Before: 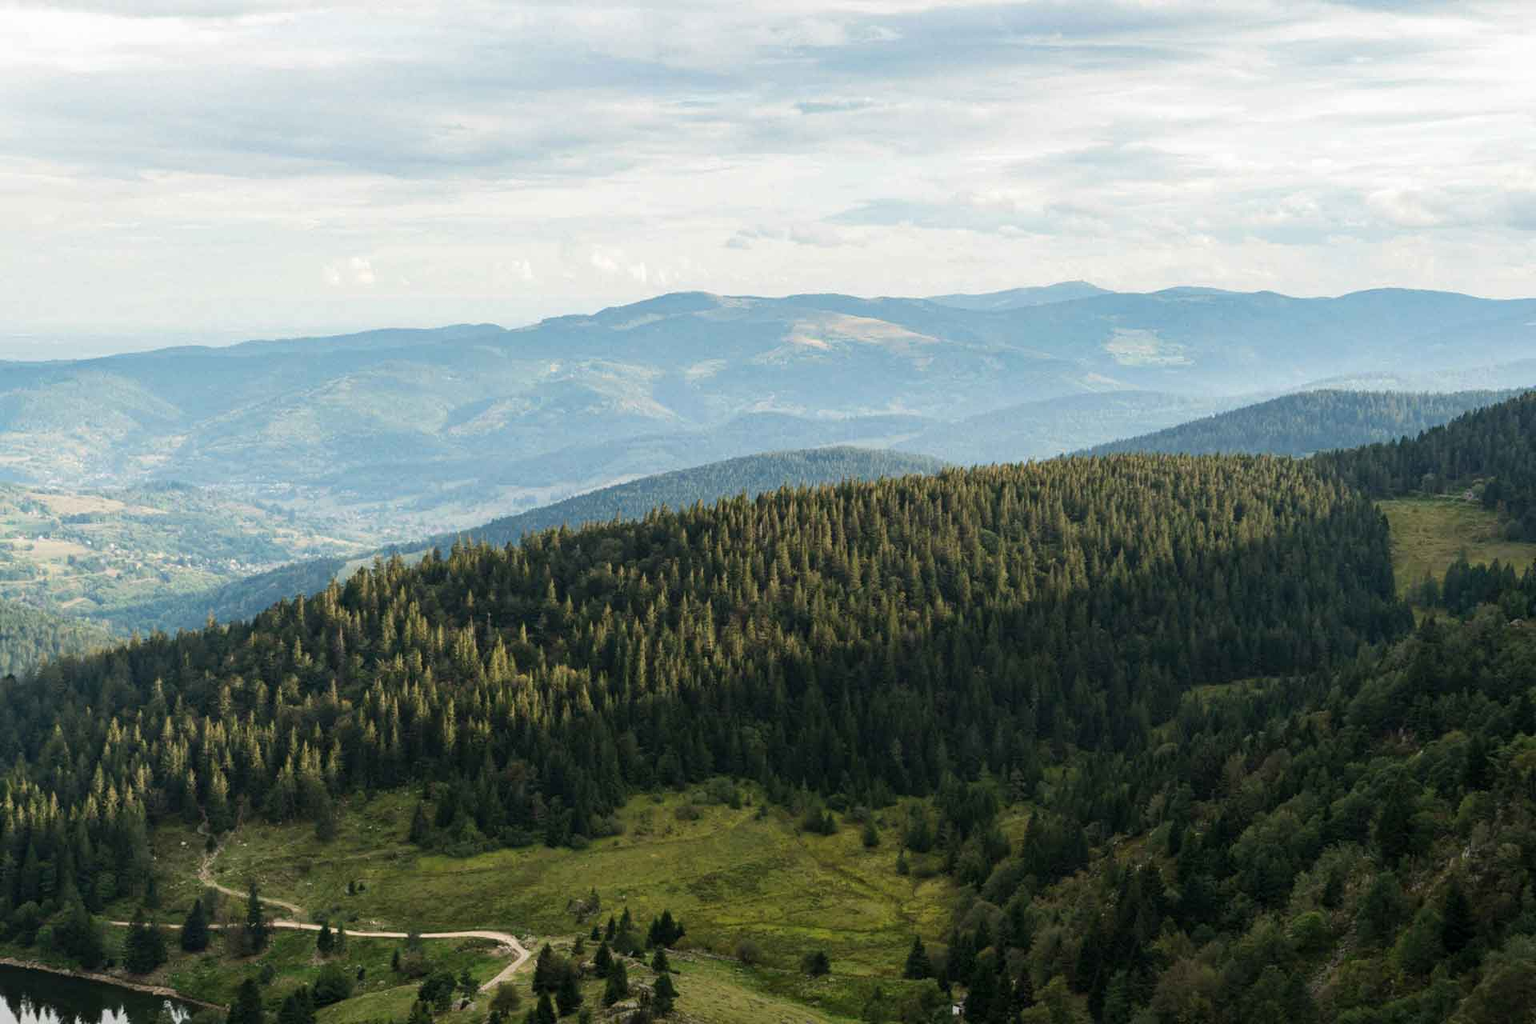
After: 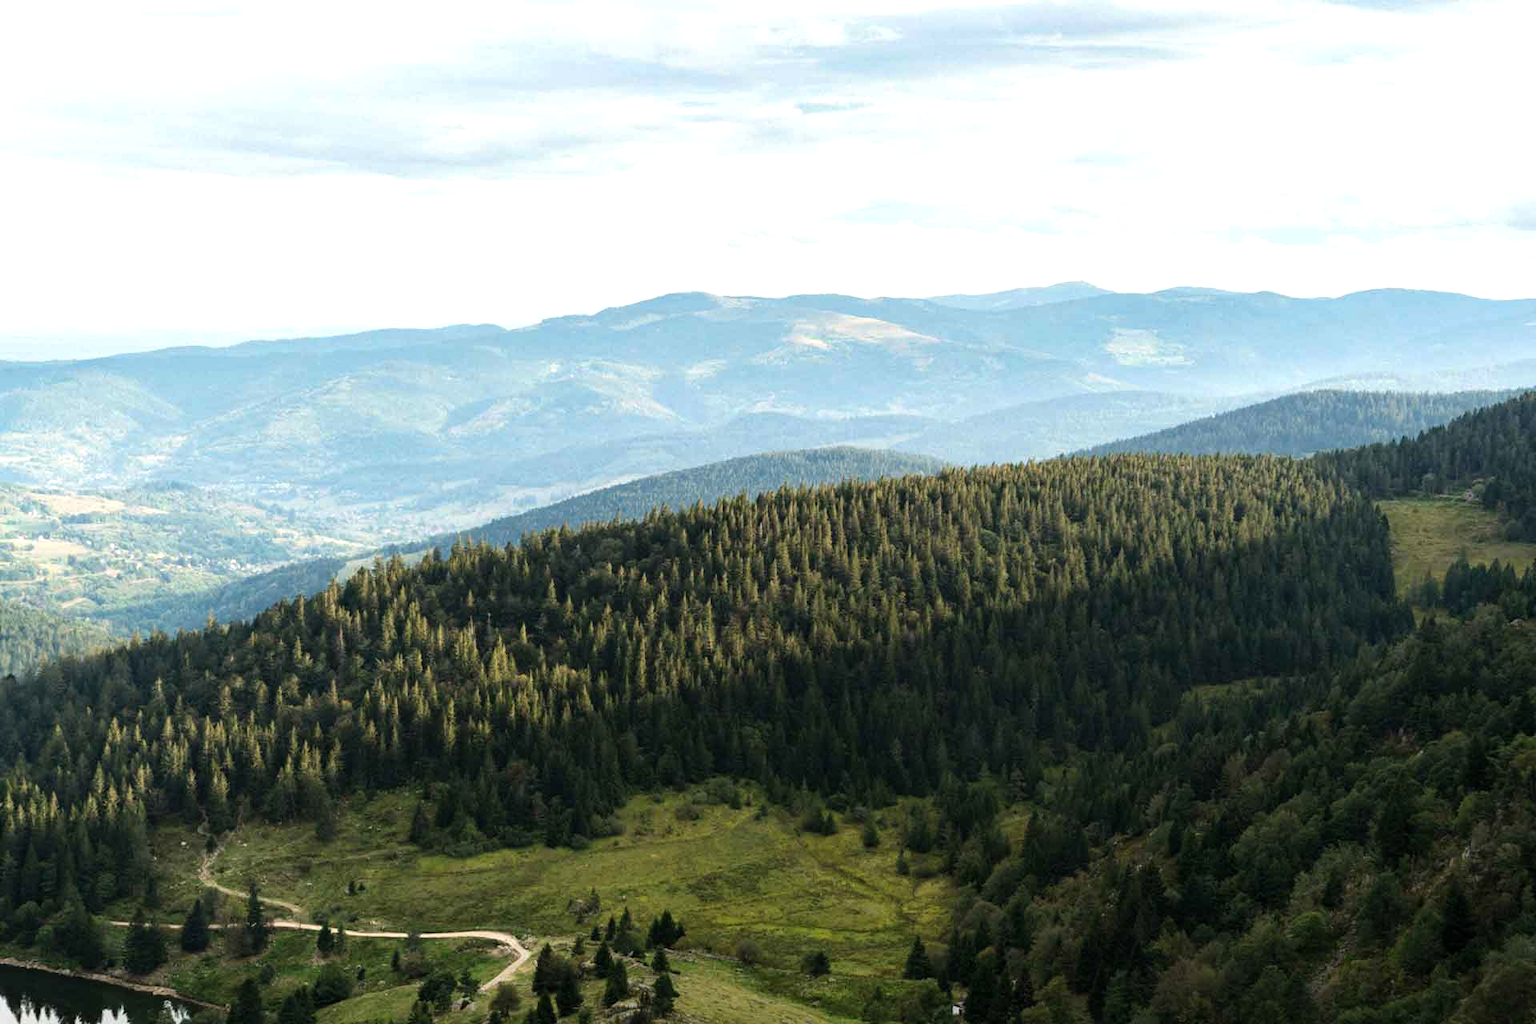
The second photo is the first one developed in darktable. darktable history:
tone equalizer: -8 EV -0.456 EV, -7 EV -0.356 EV, -6 EV -0.335 EV, -5 EV -0.229 EV, -3 EV 0.213 EV, -2 EV 0.303 EV, -1 EV 0.385 EV, +0 EV 0.397 EV, mask exposure compensation -0.507 EV
exposure: exposure 0.081 EV, compensate highlight preservation false
